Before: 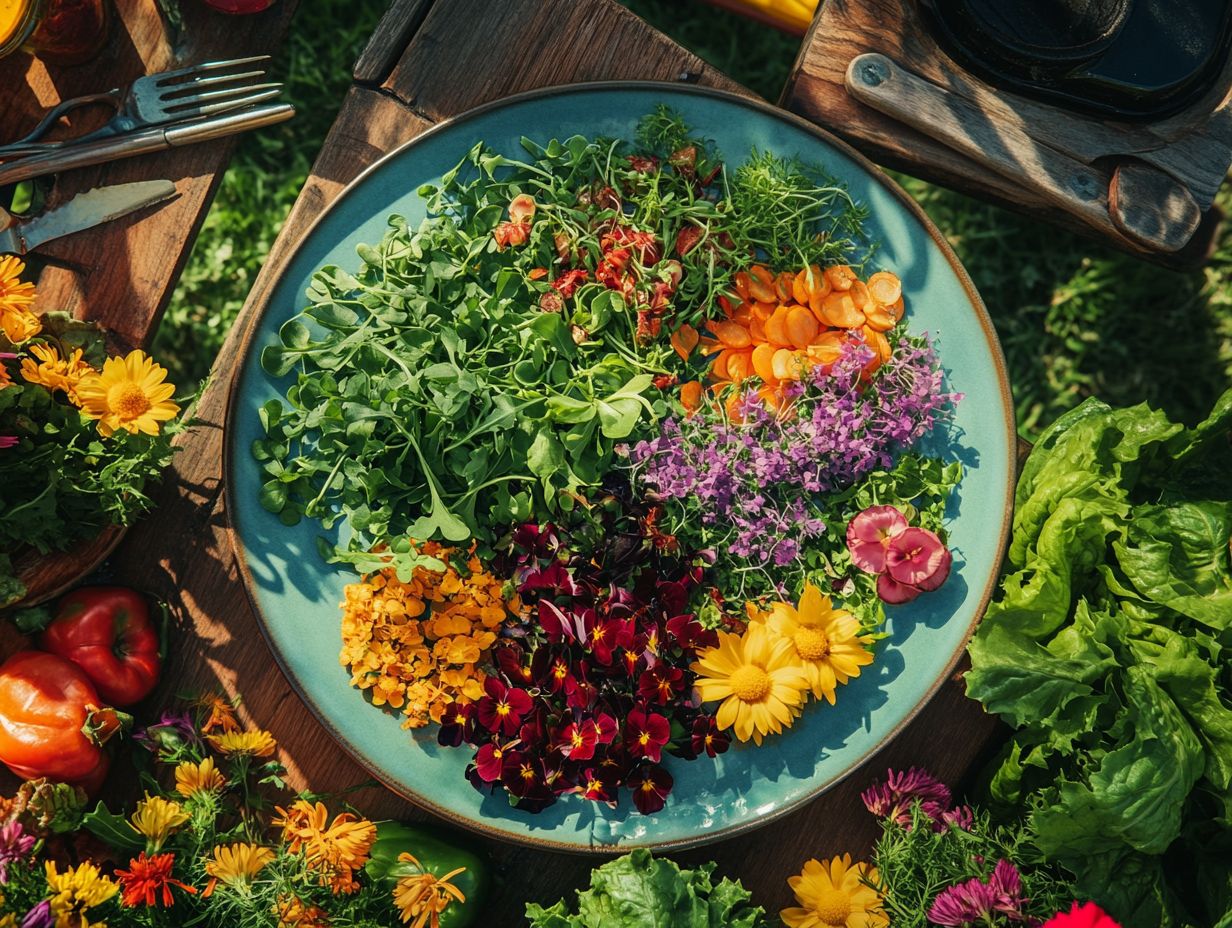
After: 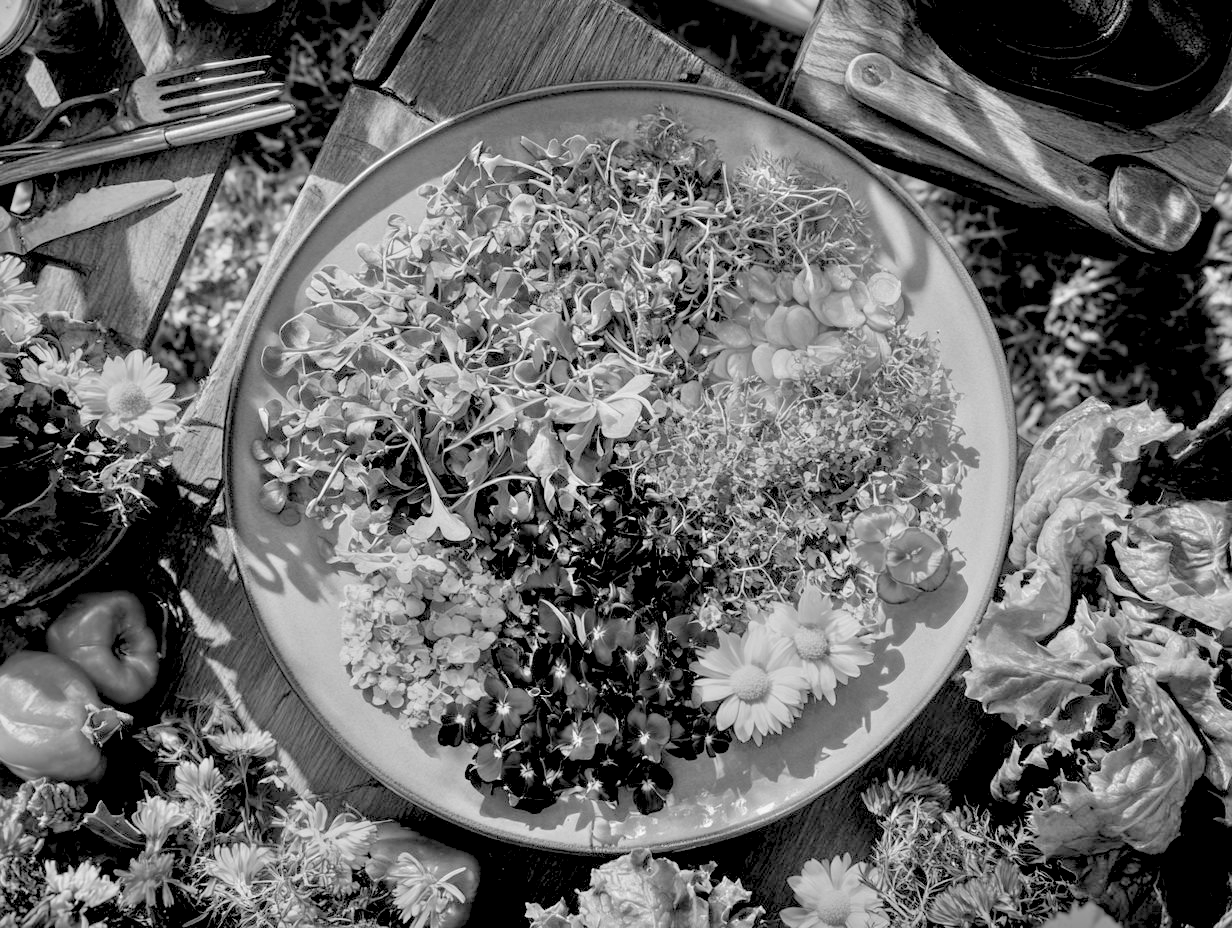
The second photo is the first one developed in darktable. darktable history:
contrast brightness saturation: contrast 0.04, saturation 0.16
monochrome: on, module defaults
tone equalizer: -7 EV 0.15 EV, -6 EV 0.6 EV, -5 EV 1.15 EV, -4 EV 1.33 EV, -3 EV 1.15 EV, -2 EV 0.6 EV, -1 EV 0.15 EV, mask exposure compensation -0.5 EV
rgb levels: preserve colors sum RGB, levels [[0.038, 0.433, 0.934], [0, 0.5, 1], [0, 0.5, 1]]
